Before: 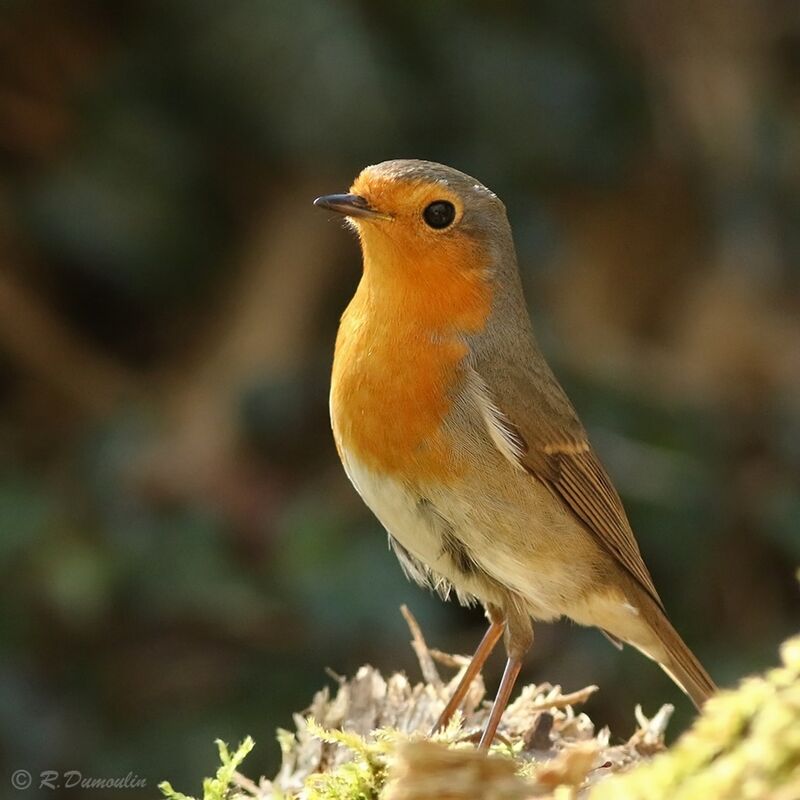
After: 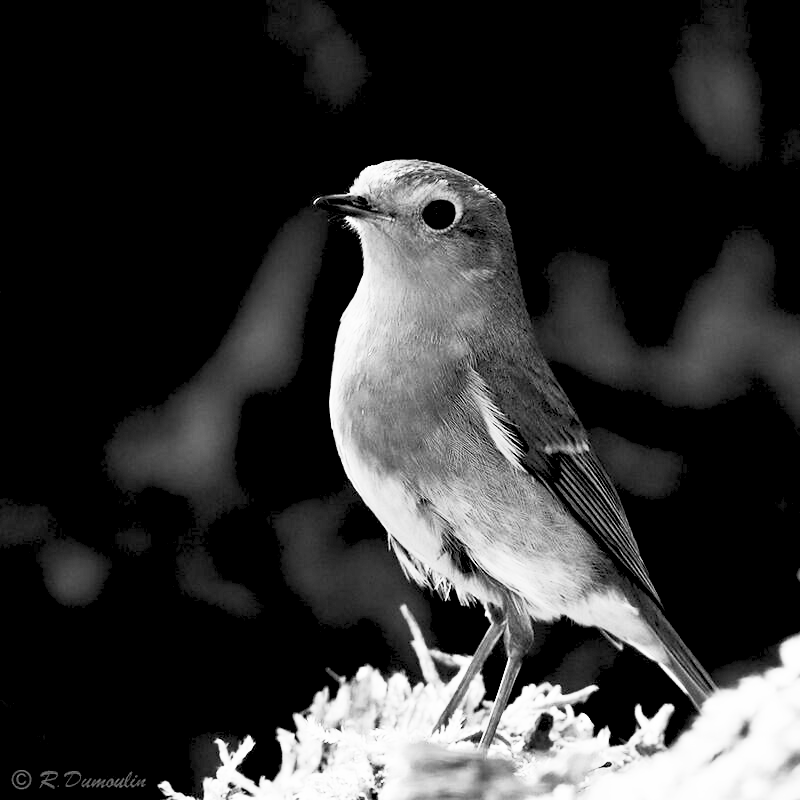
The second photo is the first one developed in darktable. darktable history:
contrast brightness saturation: contrast 0.53, brightness 0.47, saturation -1
exposure: black level correction 0.056, exposure -0.039 EV, compensate highlight preservation false
